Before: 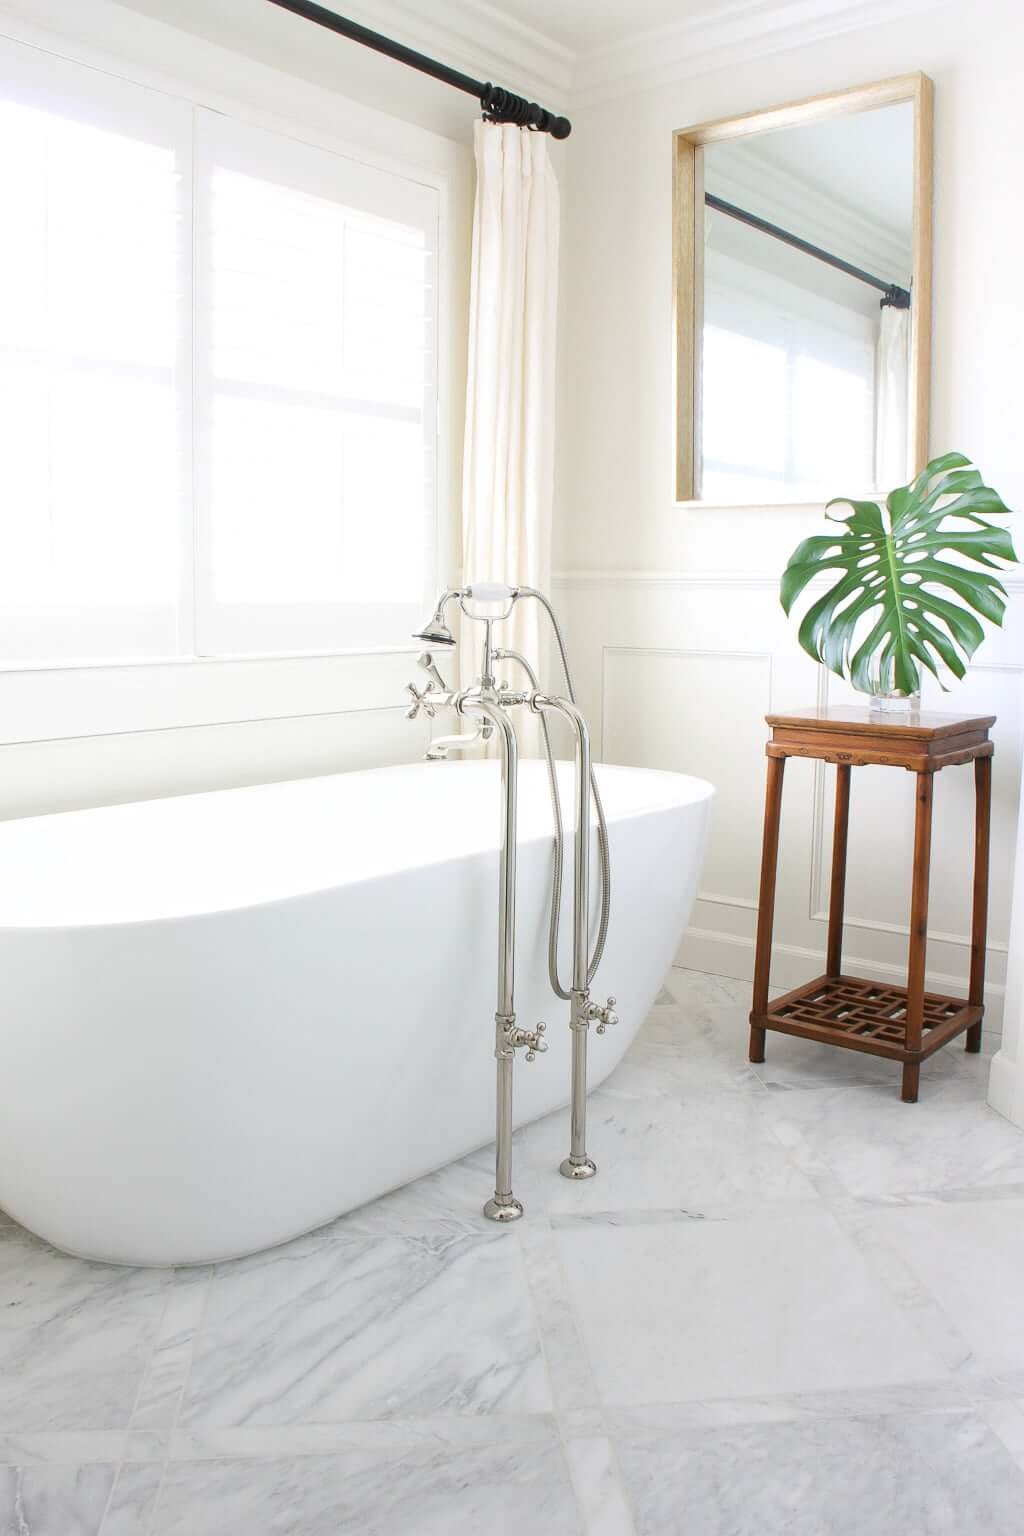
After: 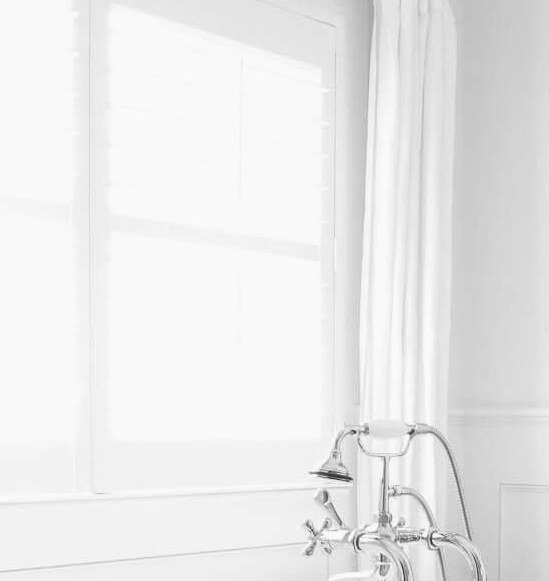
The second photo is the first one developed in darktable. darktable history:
crop: left 10.121%, top 10.631%, right 36.218%, bottom 51.526%
tone equalizer: on, module defaults
monochrome: a 32, b 64, size 2.3
